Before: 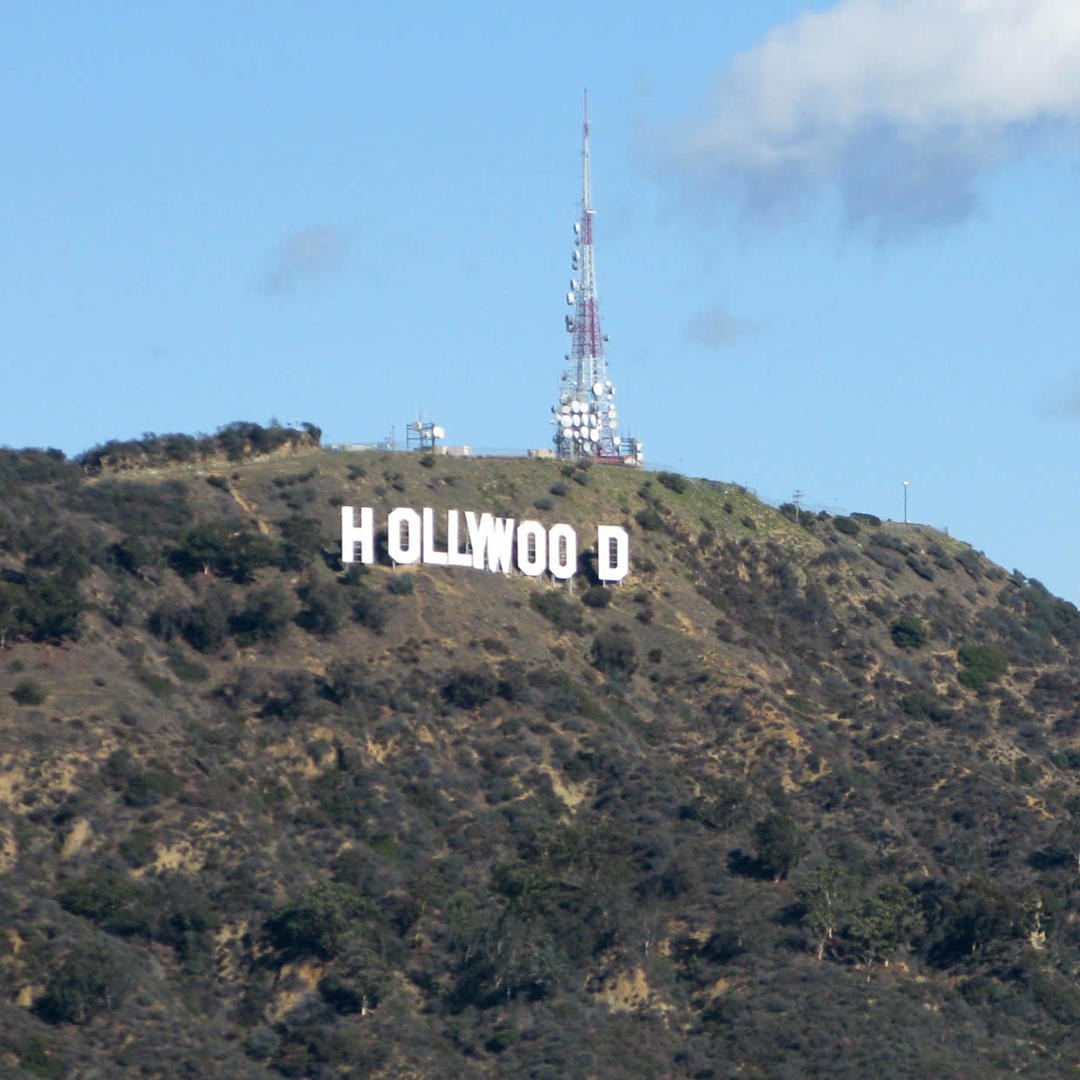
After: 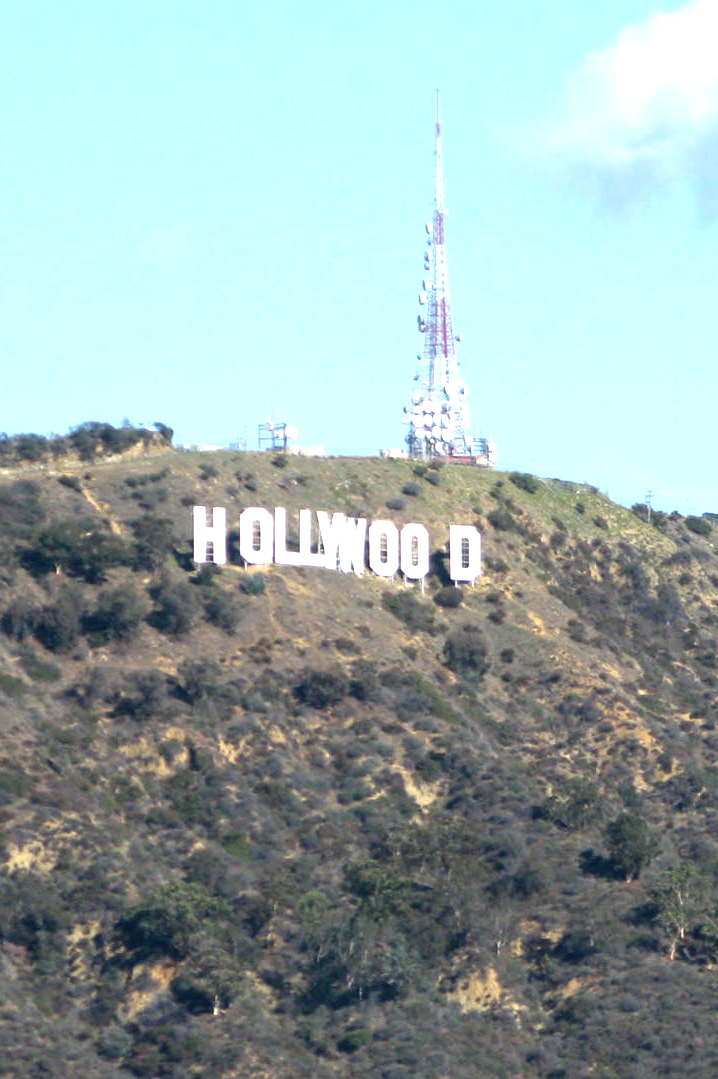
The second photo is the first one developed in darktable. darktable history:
crop and rotate: left 13.753%, right 19.743%
exposure: black level correction 0, exposure 1 EV, compensate highlight preservation false
